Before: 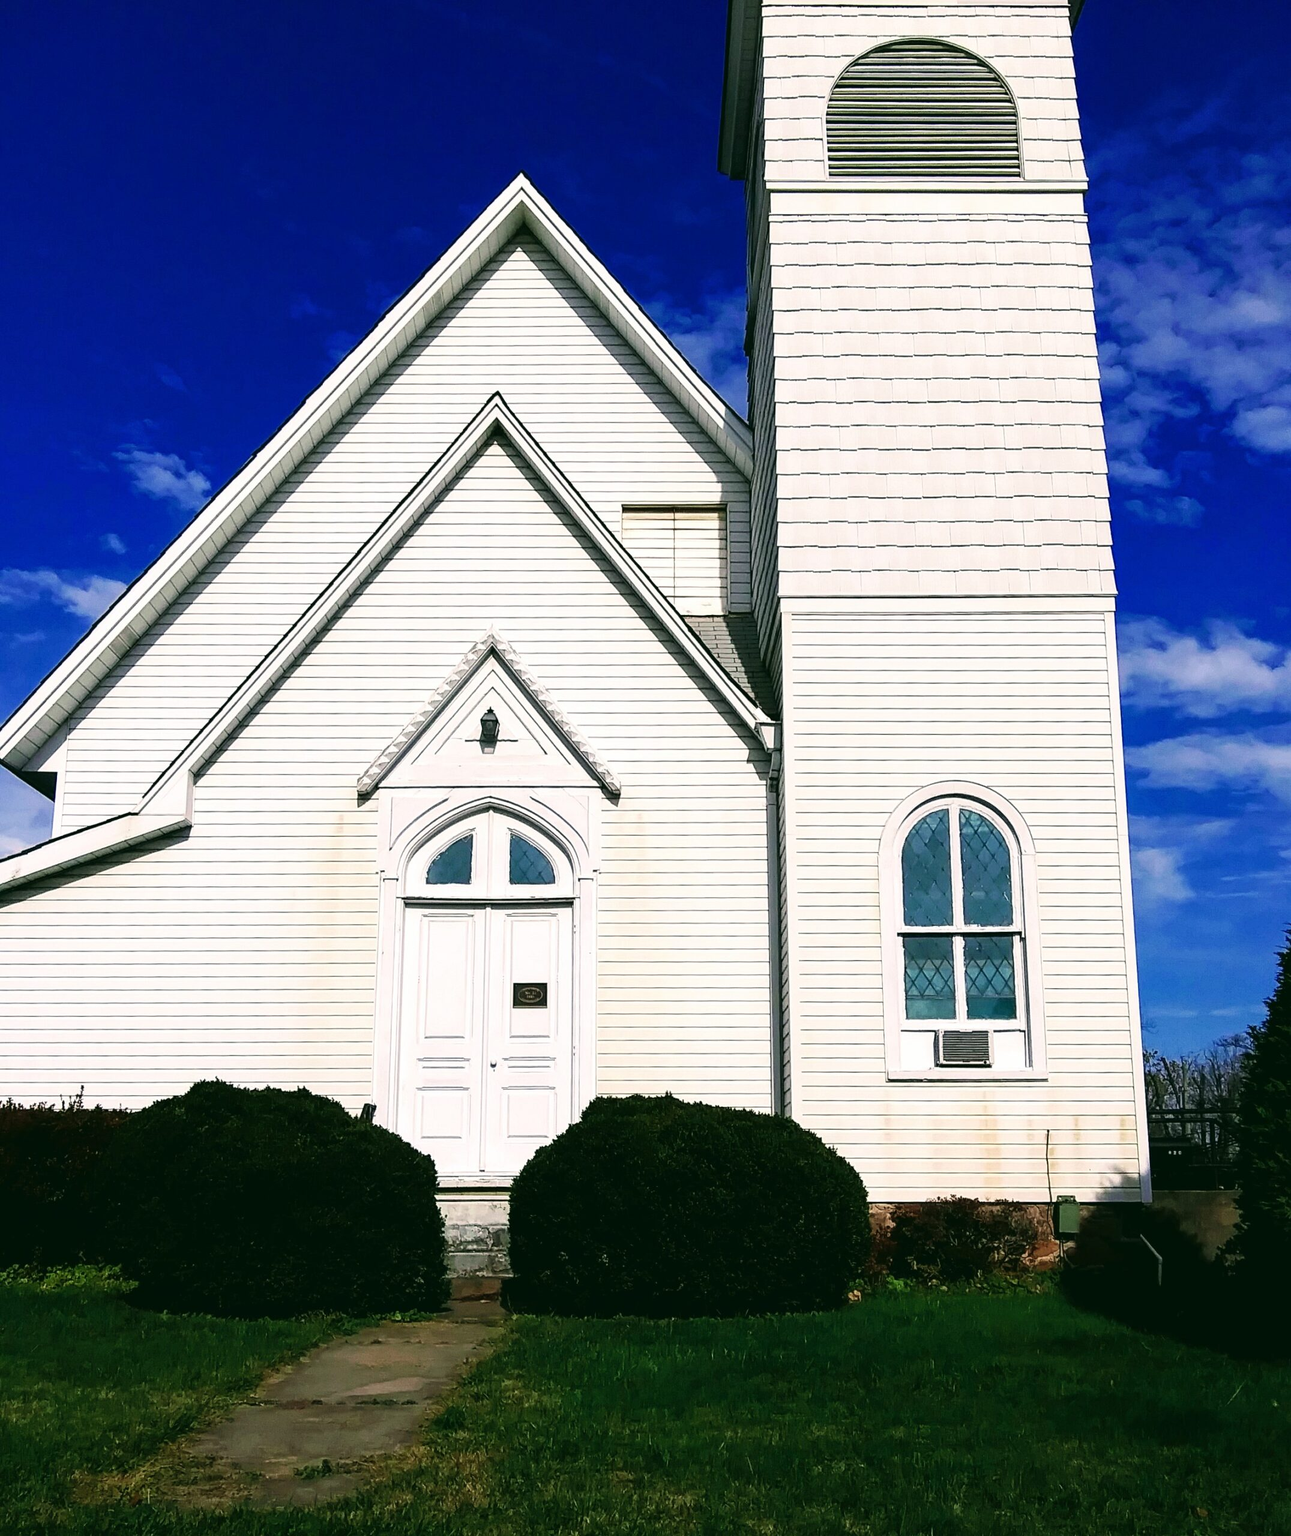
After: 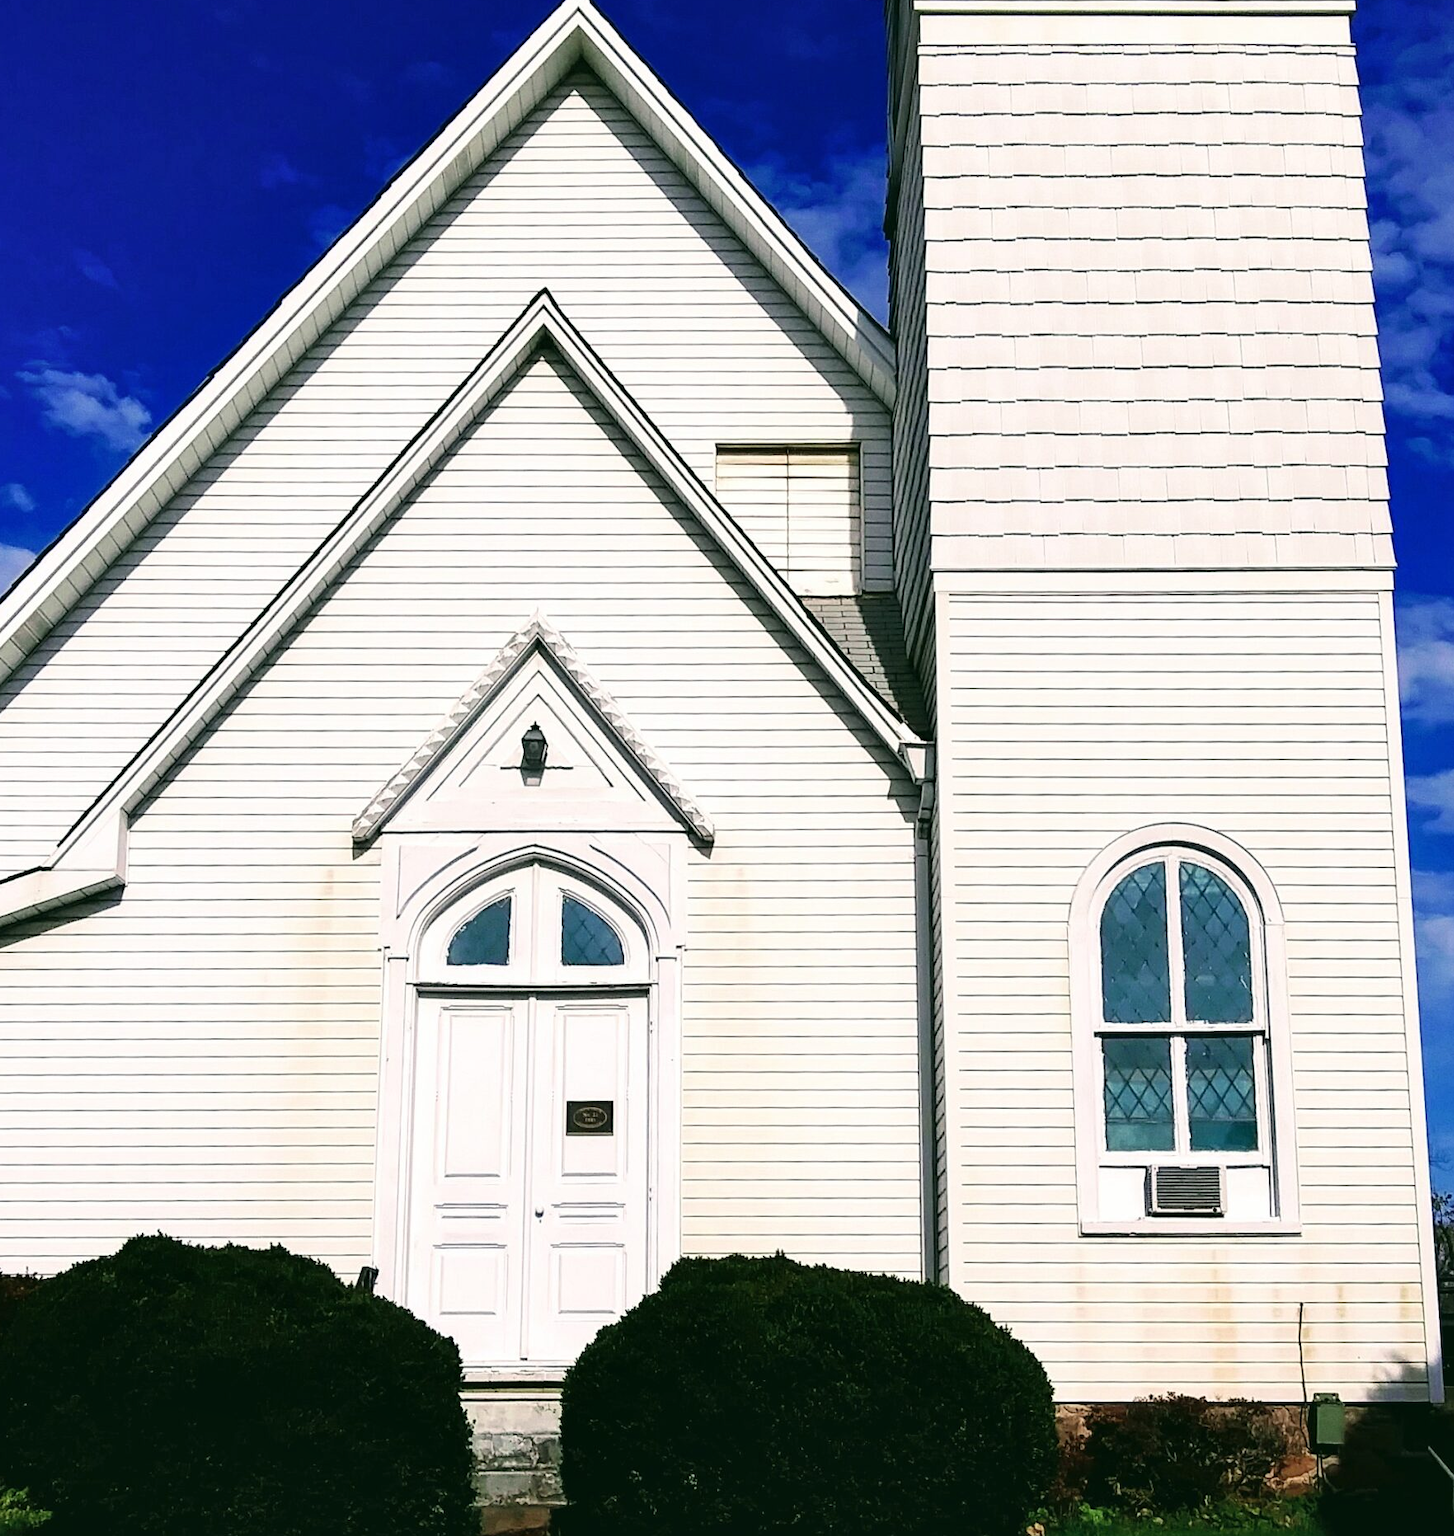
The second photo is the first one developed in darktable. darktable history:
crop: left 7.856%, top 11.836%, right 10.12%, bottom 15.387%
shadows and highlights: shadows 30.86, highlights 0, soften with gaussian
